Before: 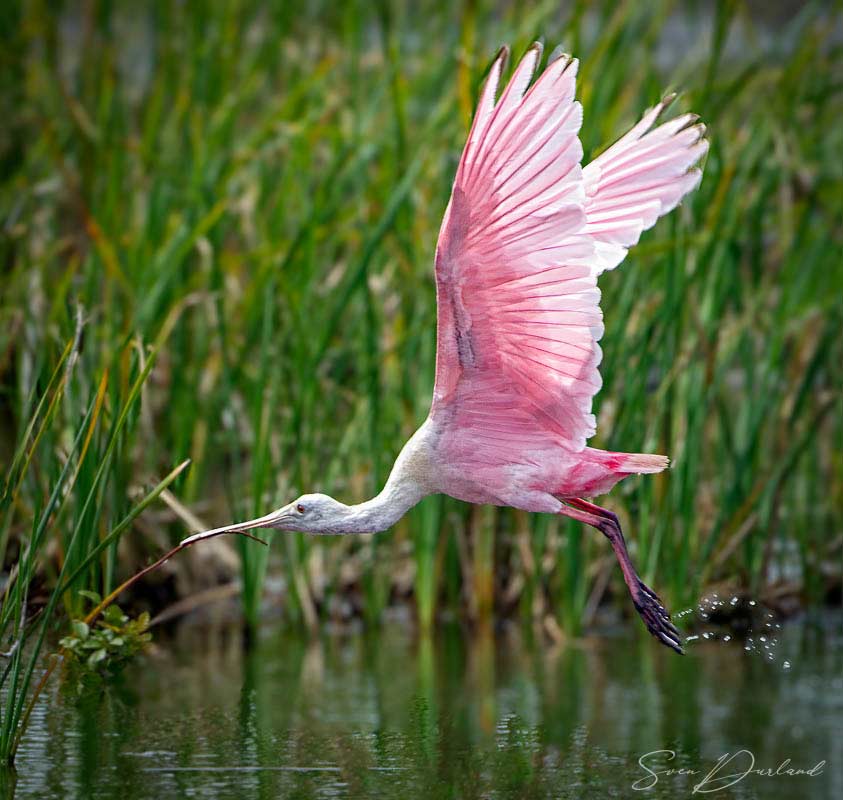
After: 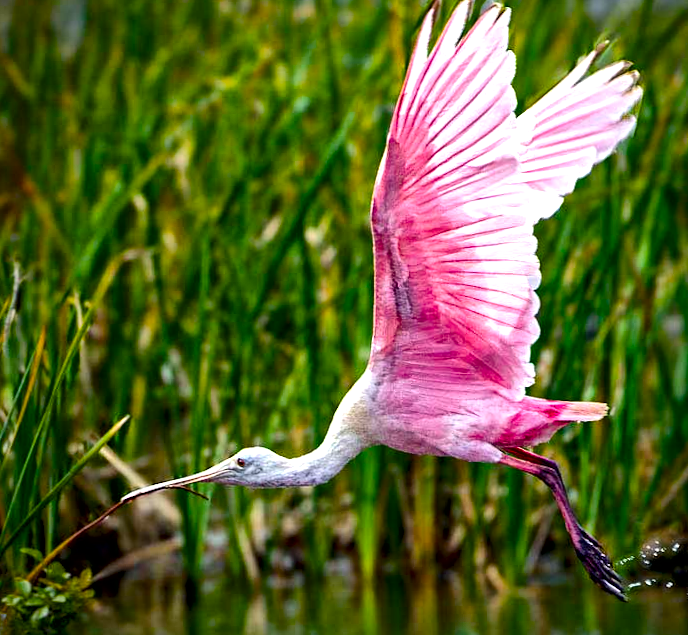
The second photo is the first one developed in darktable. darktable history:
crop and rotate: left 7.196%, top 4.574%, right 10.605%, bottom 13.178%
color balance rgb: linear chroma grading › global chroma 9%, perceptual saturation grading › global saturation 36%, perceptual saturation grading › shadows 35%, perceptual brilliance grading › global brilliance 15%, perceptual brilliance grading › shadows -35%, global vibrance 15%
rotate and perspective: rotation -1°, crop left 0.011, crop right 0.989, crop top 0.025, crop bottom 0.975
local contrast: mode bilateral grid, contrast 20, coarseness 50, detail 171%, midtone range 0.2
